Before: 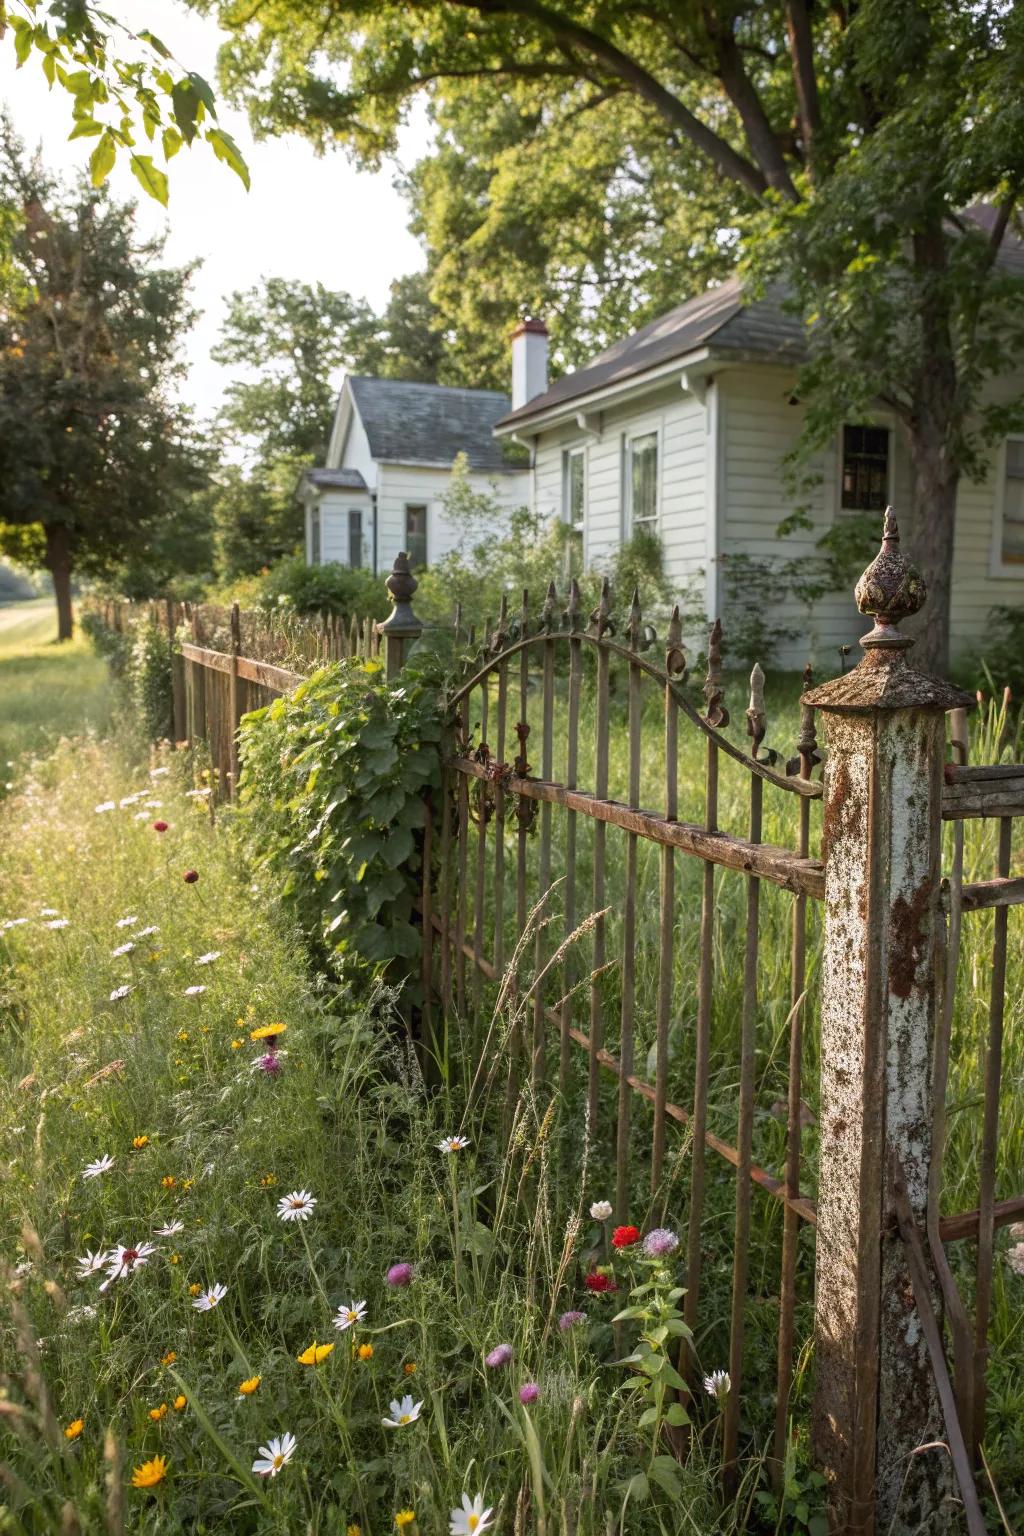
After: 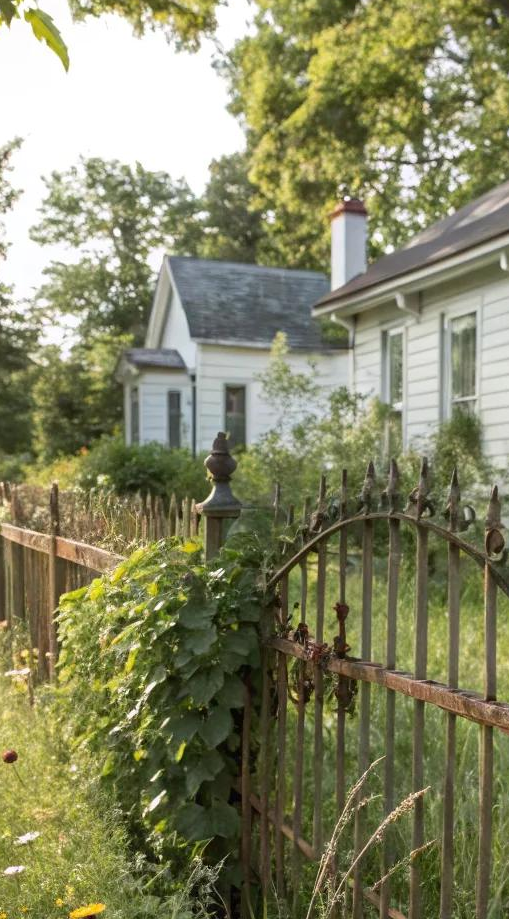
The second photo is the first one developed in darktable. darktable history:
color correction: highlights b* 0.001
crop: left 17.735%, top 7.827%, right 32.535%, bottom 32.28%
